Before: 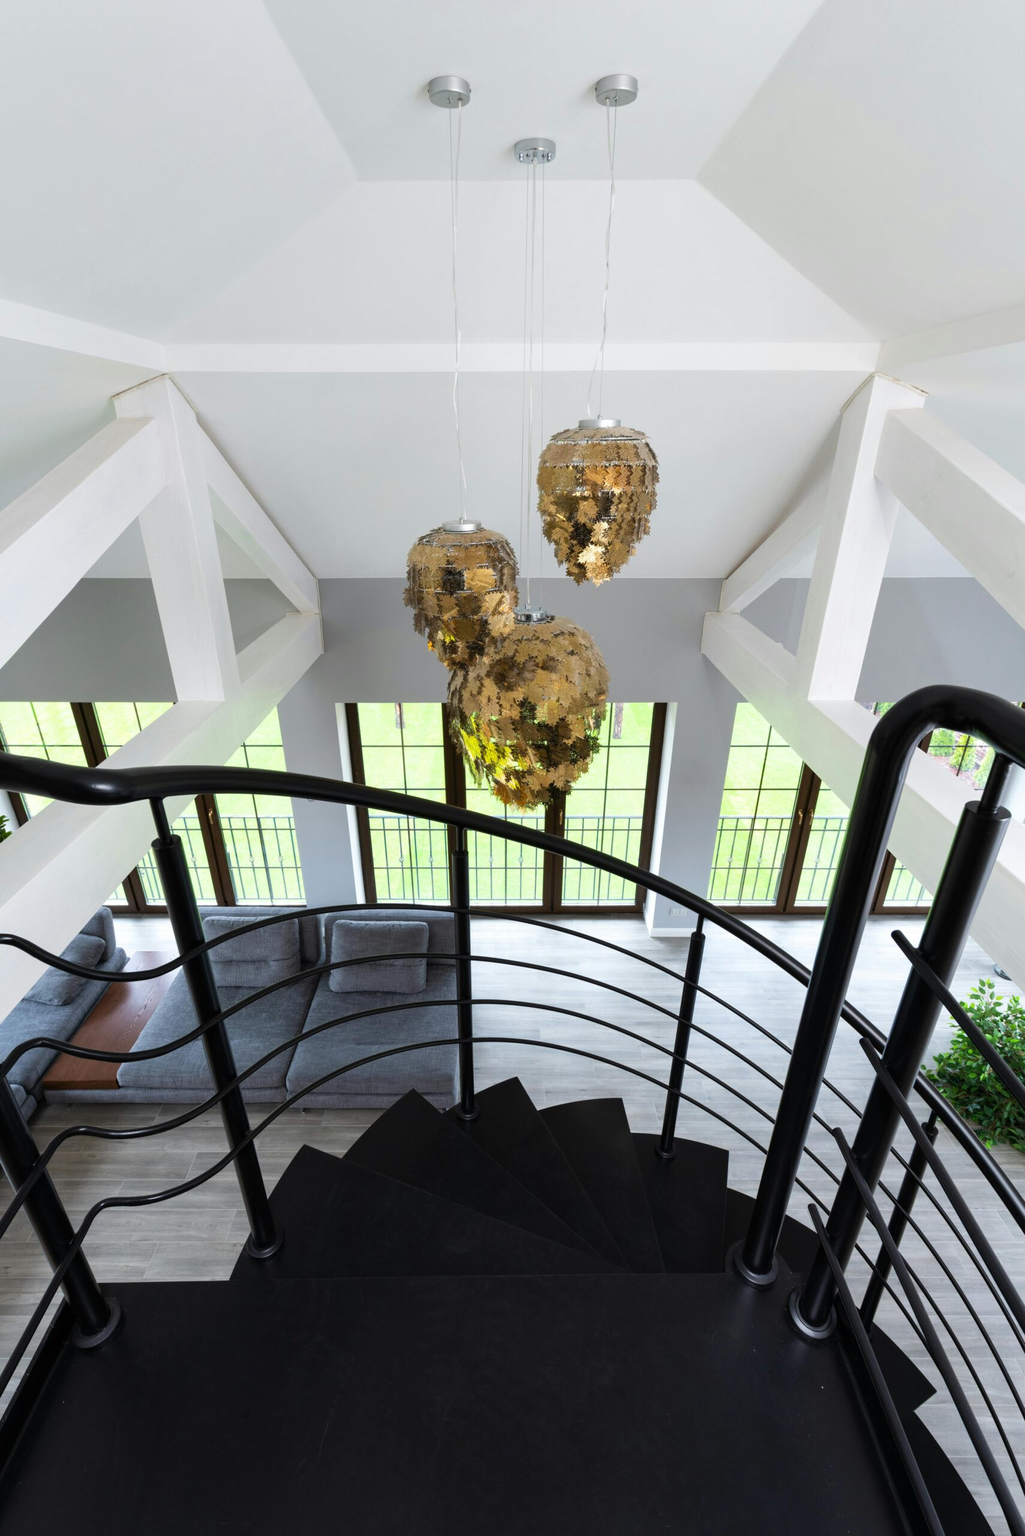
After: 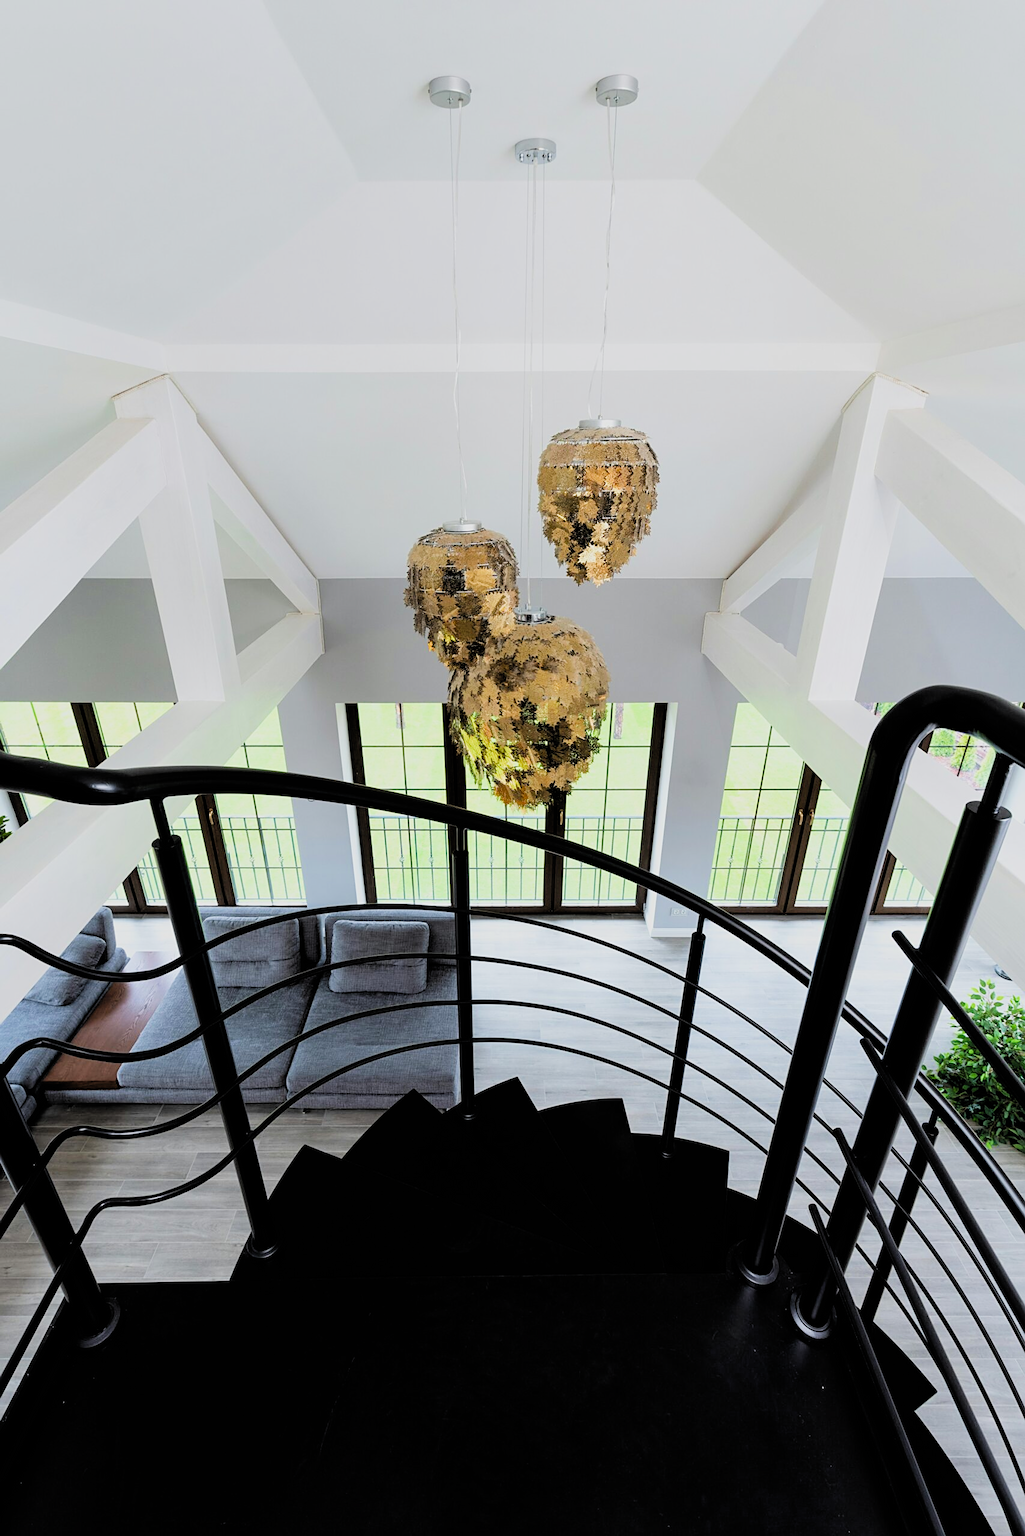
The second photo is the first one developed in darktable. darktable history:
exposure: black level correction 0, exposure 0.5 EV, compensate exposure bias true, compensate highlight preservation false
filmic rgb: black relative exposure -4.58 EV, white relative exposure 4.8 EV, threshold 3 EV, hardness 2.36, latitude 36.07%, contrast 1.048, highlights saturation mix 1.32%, shadows ↔ highlights balance 1.25%, color science v4 (2020), enable highlight reconstruction true
sharpen: on, module defaults
